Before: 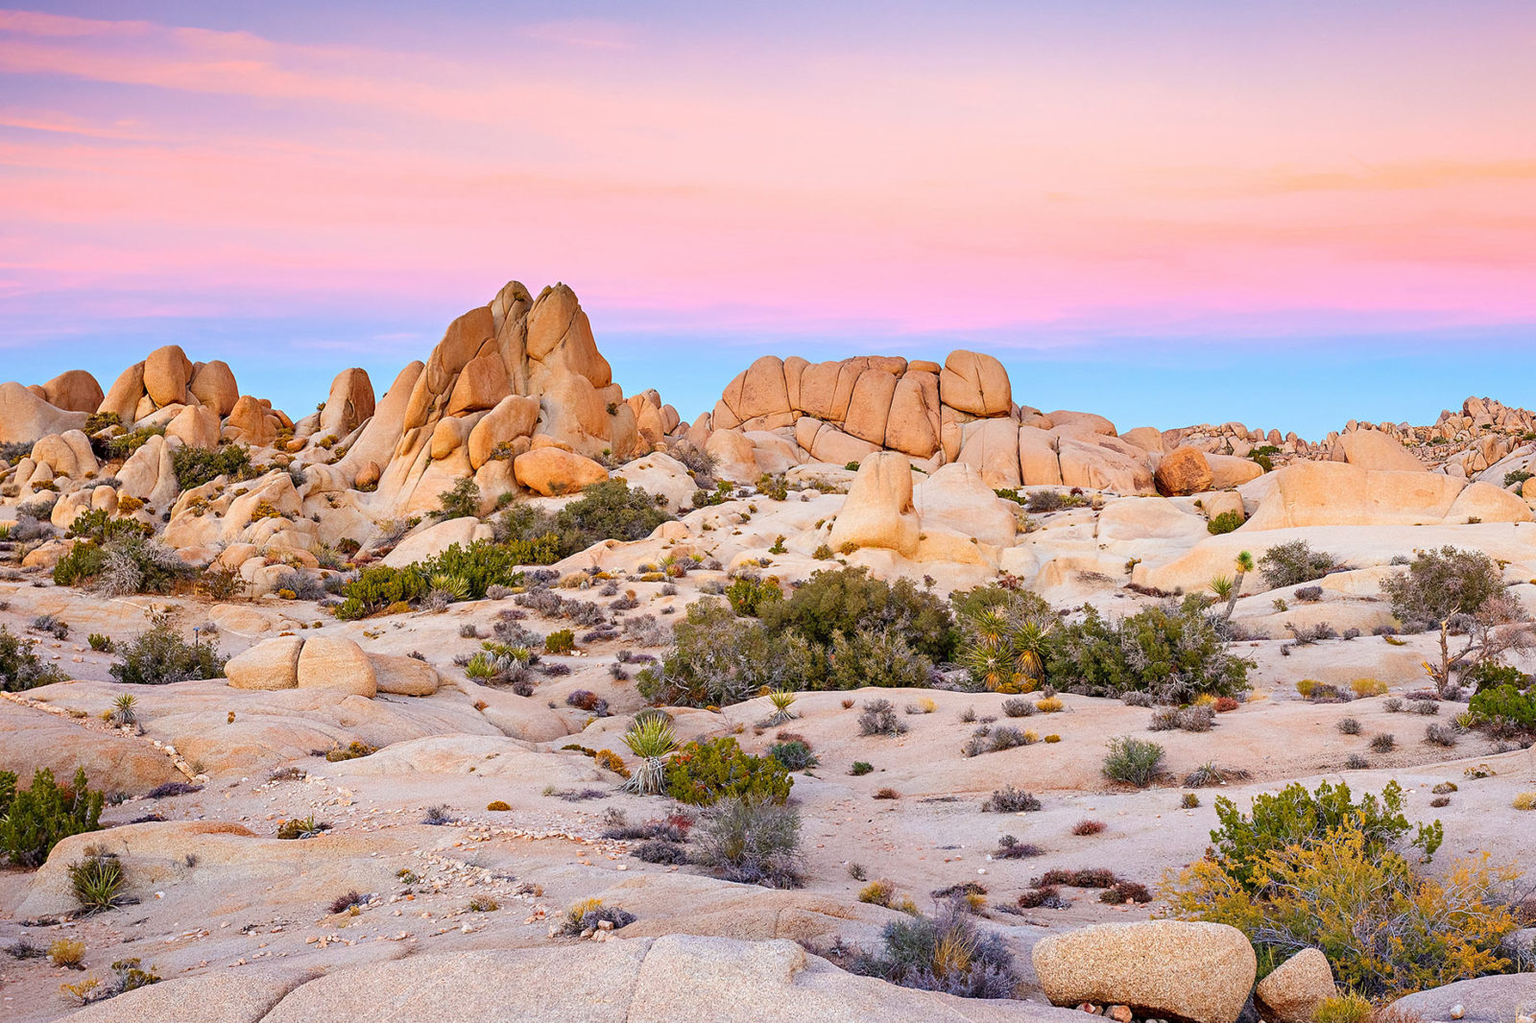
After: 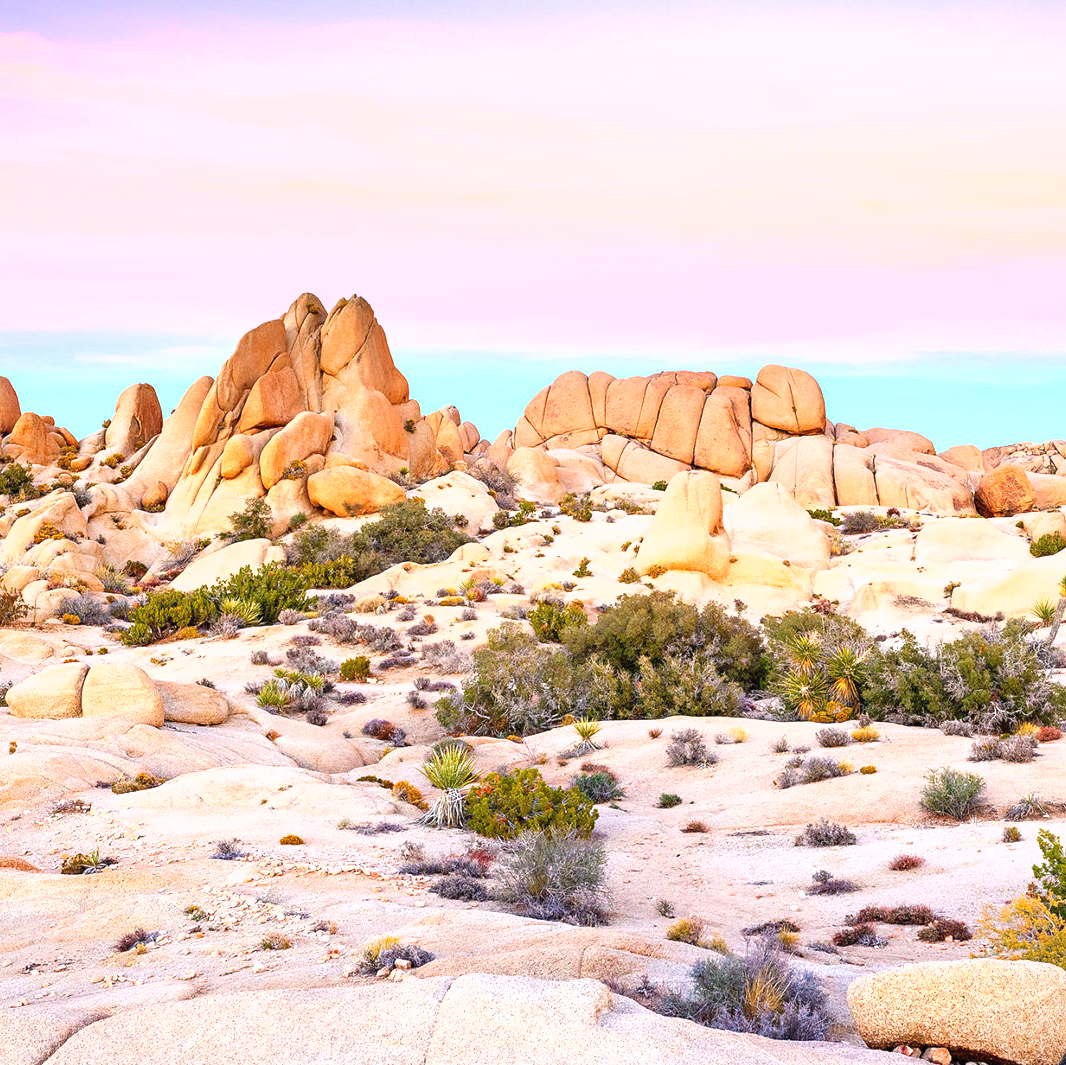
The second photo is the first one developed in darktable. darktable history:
exposure: exposure 0.785 EV, compensate highlight preservation false
fill light: on, module defaults
tone equalizer: on, module defaults
crop and rotate: left 14.292%, right 19.041%
